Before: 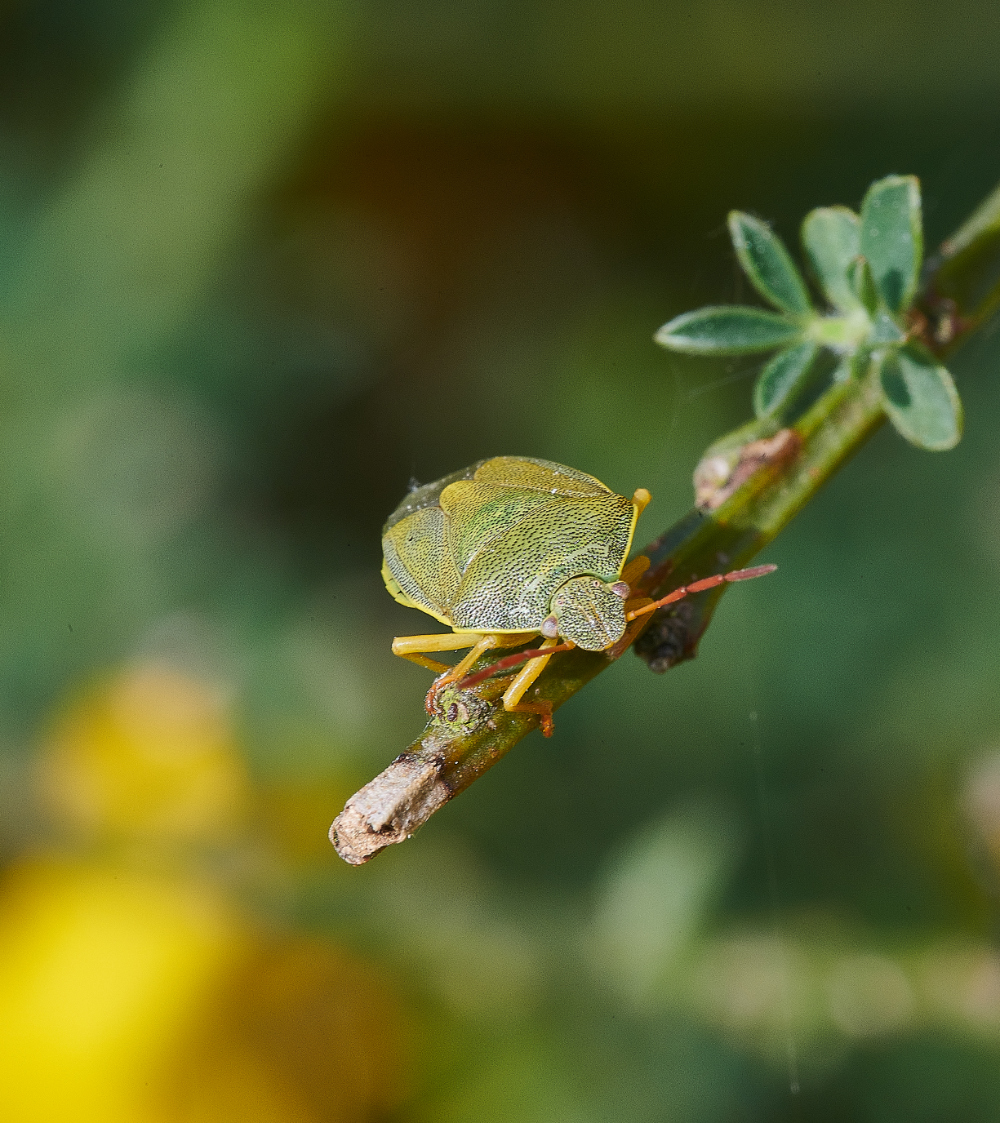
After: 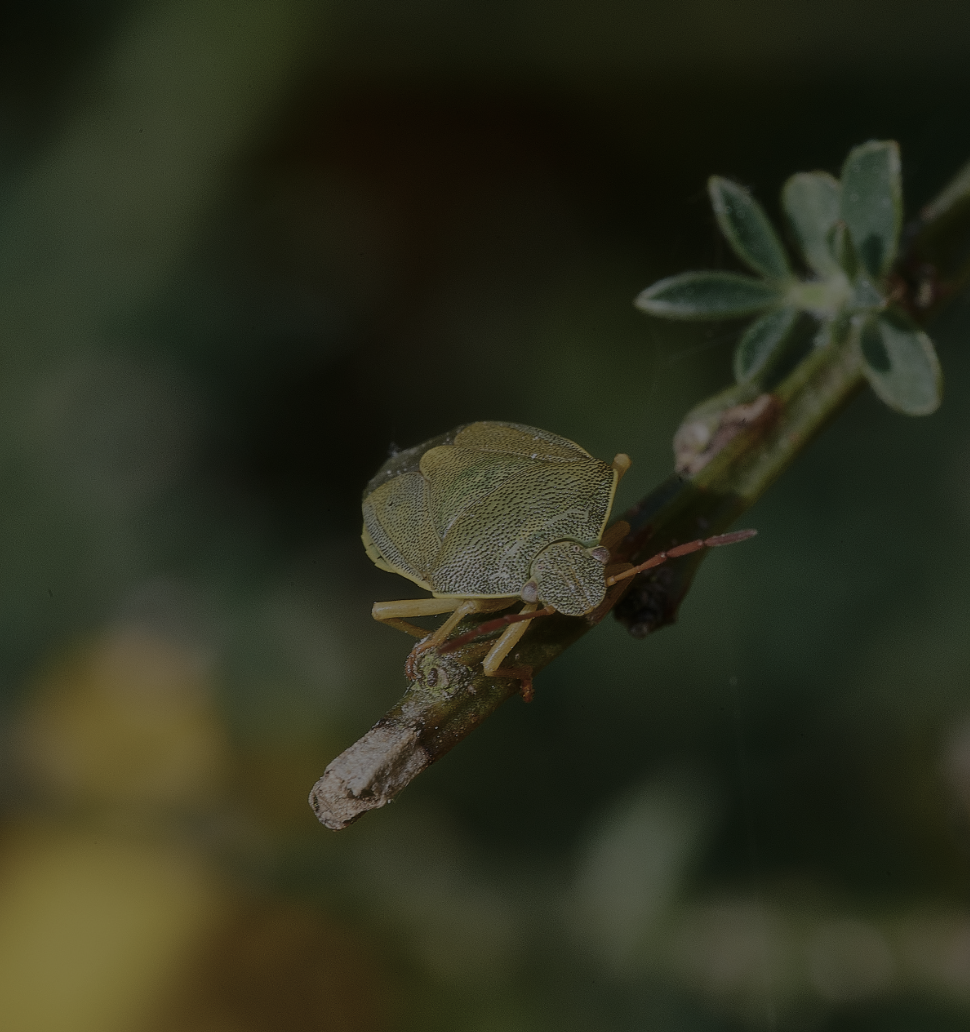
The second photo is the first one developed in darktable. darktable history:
crop: left 2.055%, top 3.124%, right 0.912%, bottom 4.927%
exposure: exposure -1.988 EV, compensate highlight preservation false
haze removal: strength -0.096, compatibility mode true, adaptive false
contrast brightness saturation: contrast 0.1, saturation -0.371
